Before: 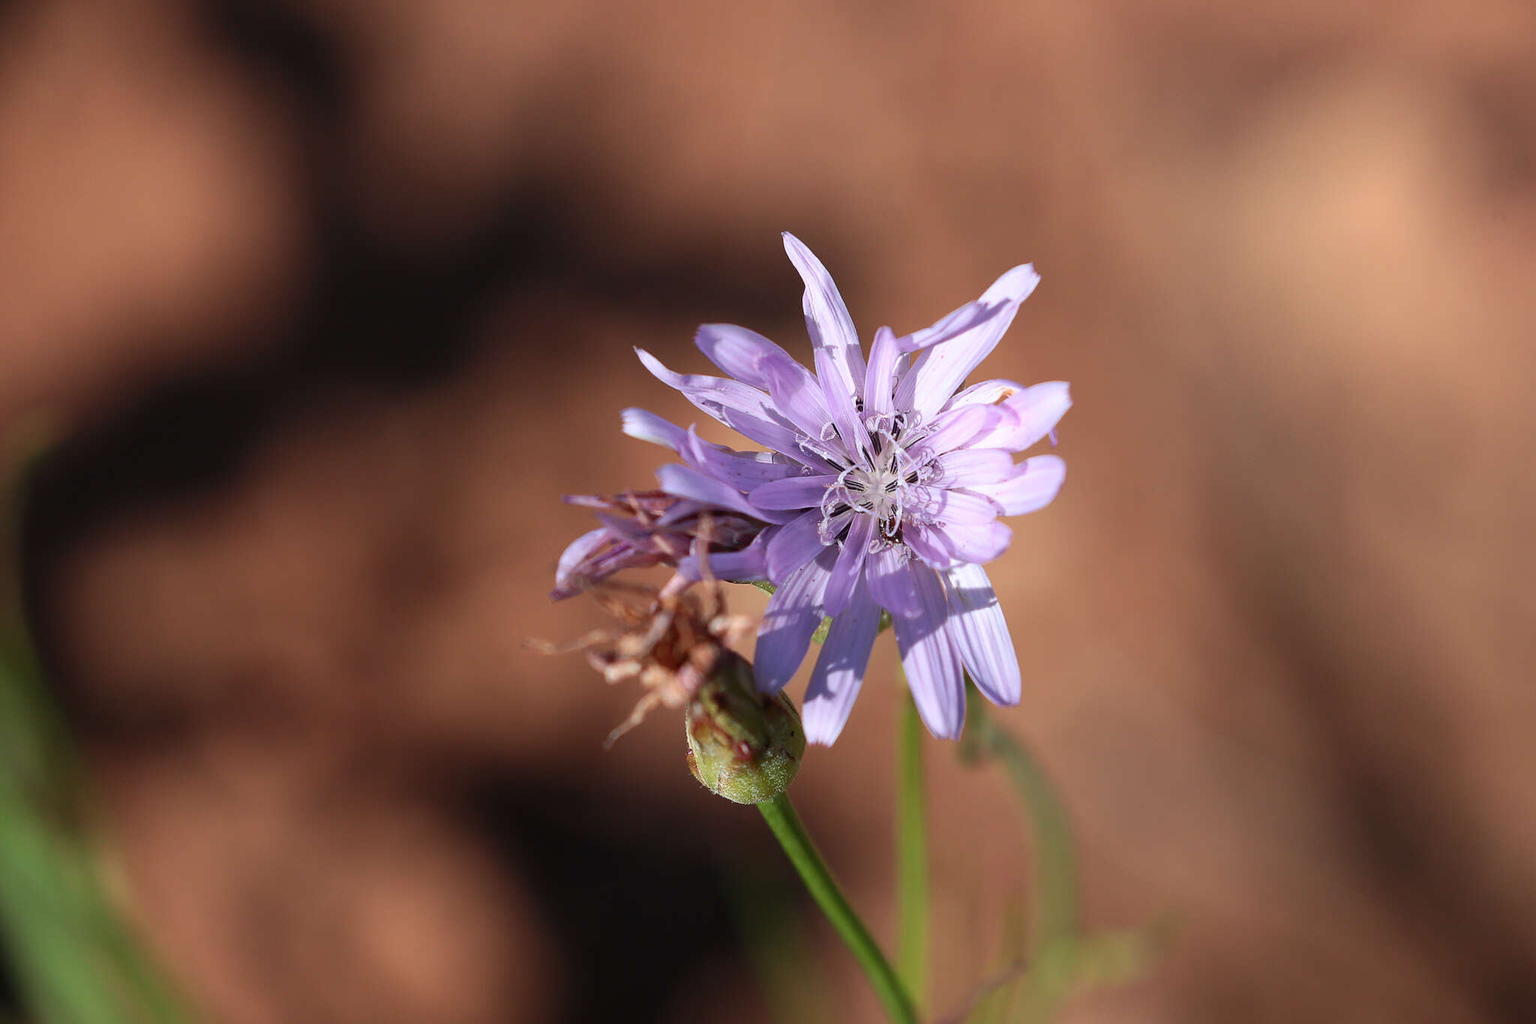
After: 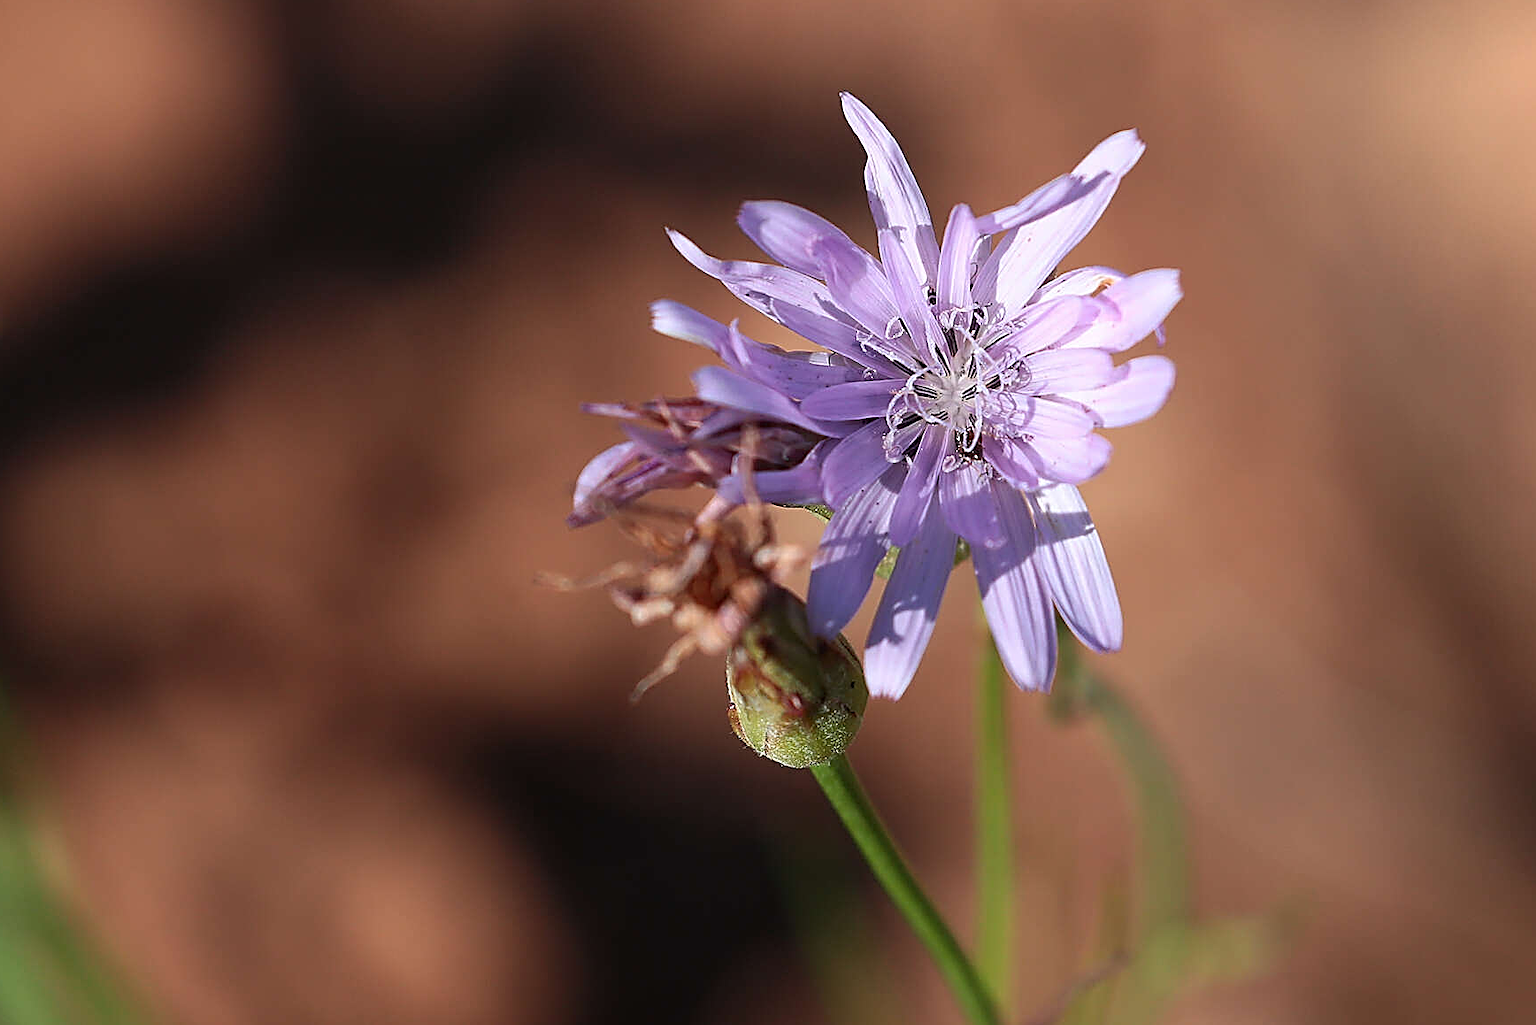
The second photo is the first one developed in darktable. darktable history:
crop and rotate: left 4.585%, top 15.14%, right 10.644%
sharpen: amount 1.008
